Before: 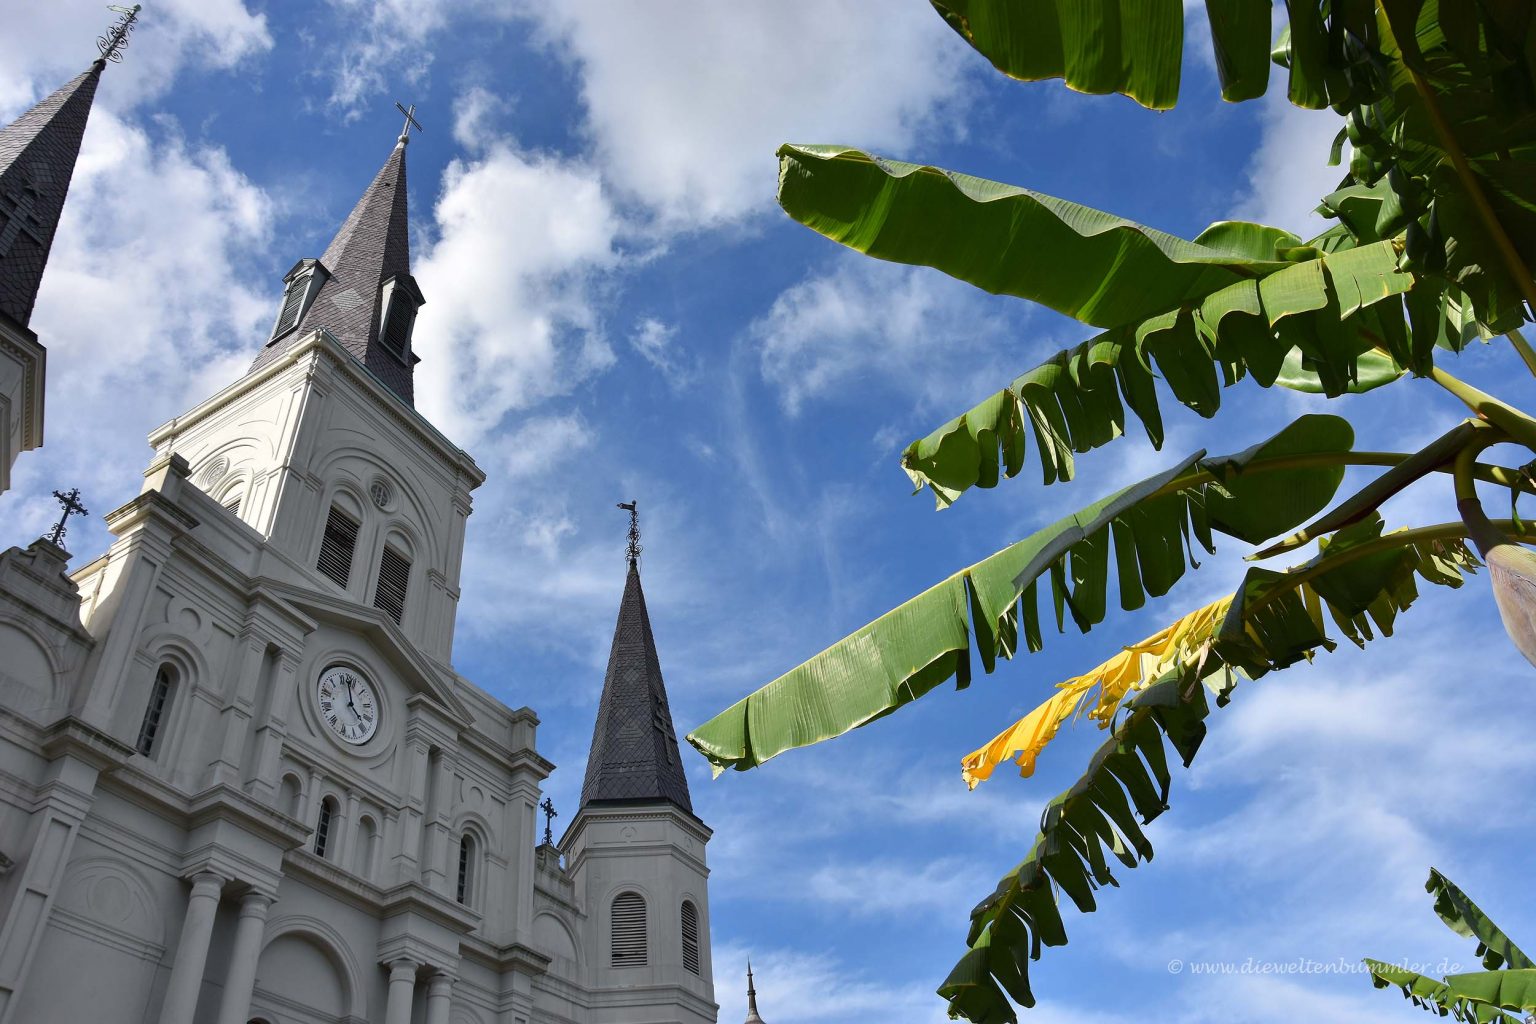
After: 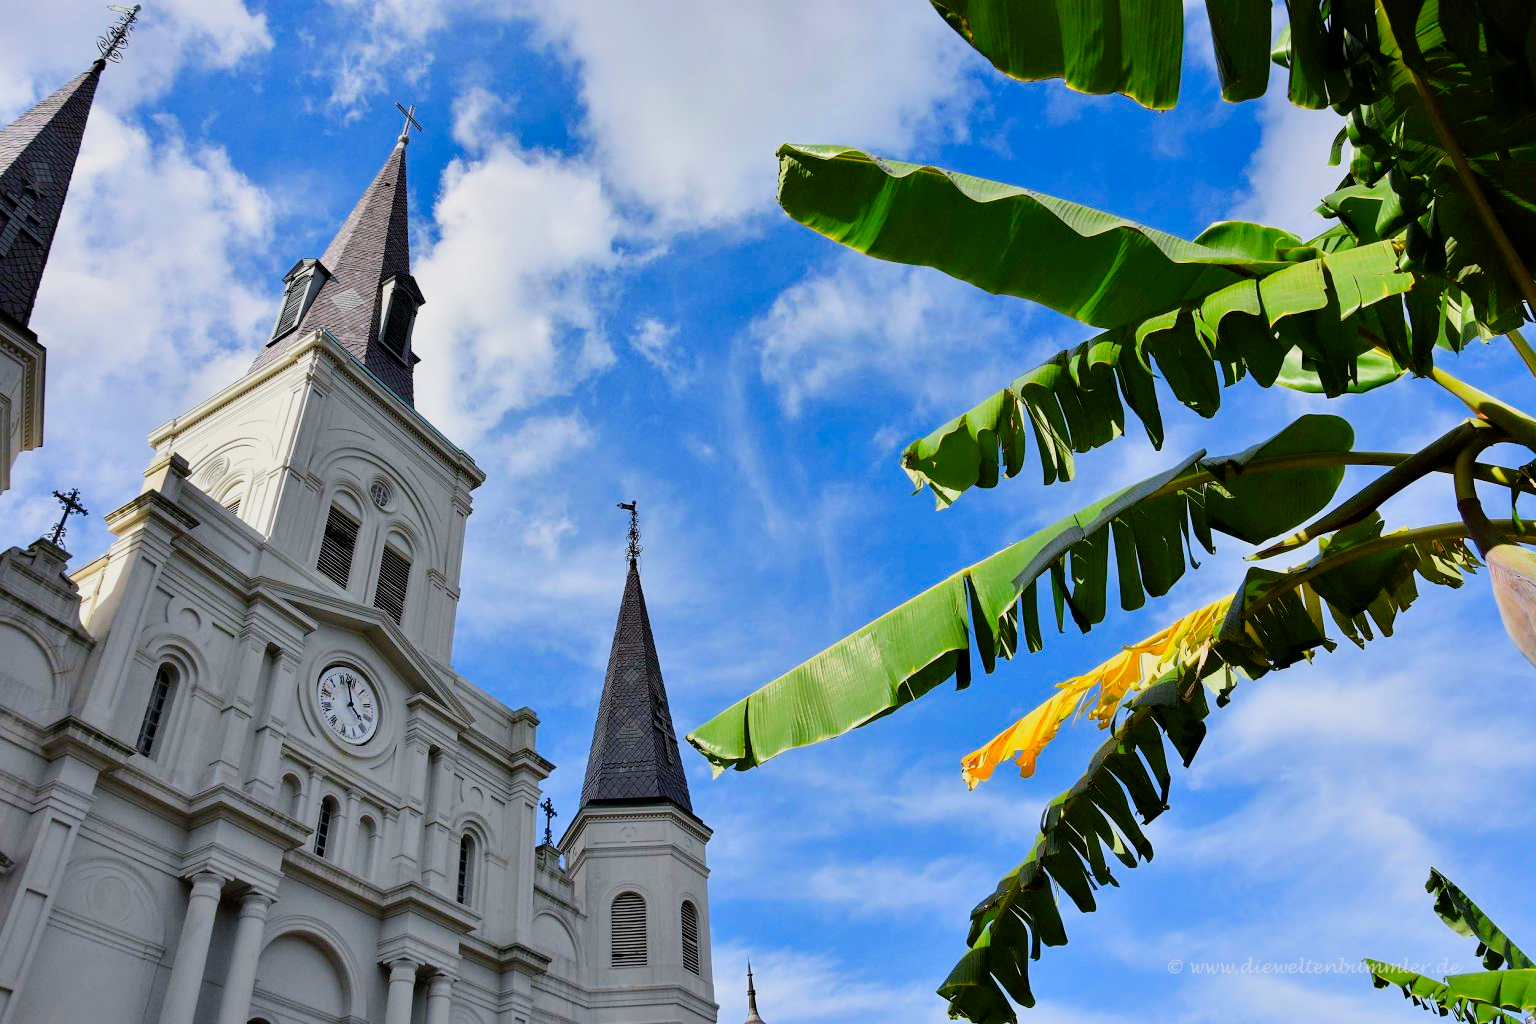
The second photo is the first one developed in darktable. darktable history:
exposure: black level correction 0.001, exposure 0.5 EV, compensate exposure bias true, compensate highlight preservation false
contrast equalizer: octaves 7, y [[0.6 ×6], [0.55 ×6], [0 ×6], [0 ×6], [0 ×6]], mix 0.29
filmic rgb: black relative exposure -7.65 EV, white relative exposure 4.56 EV, hardness 3.61
contrast brightness saturation: saturation 0.5
